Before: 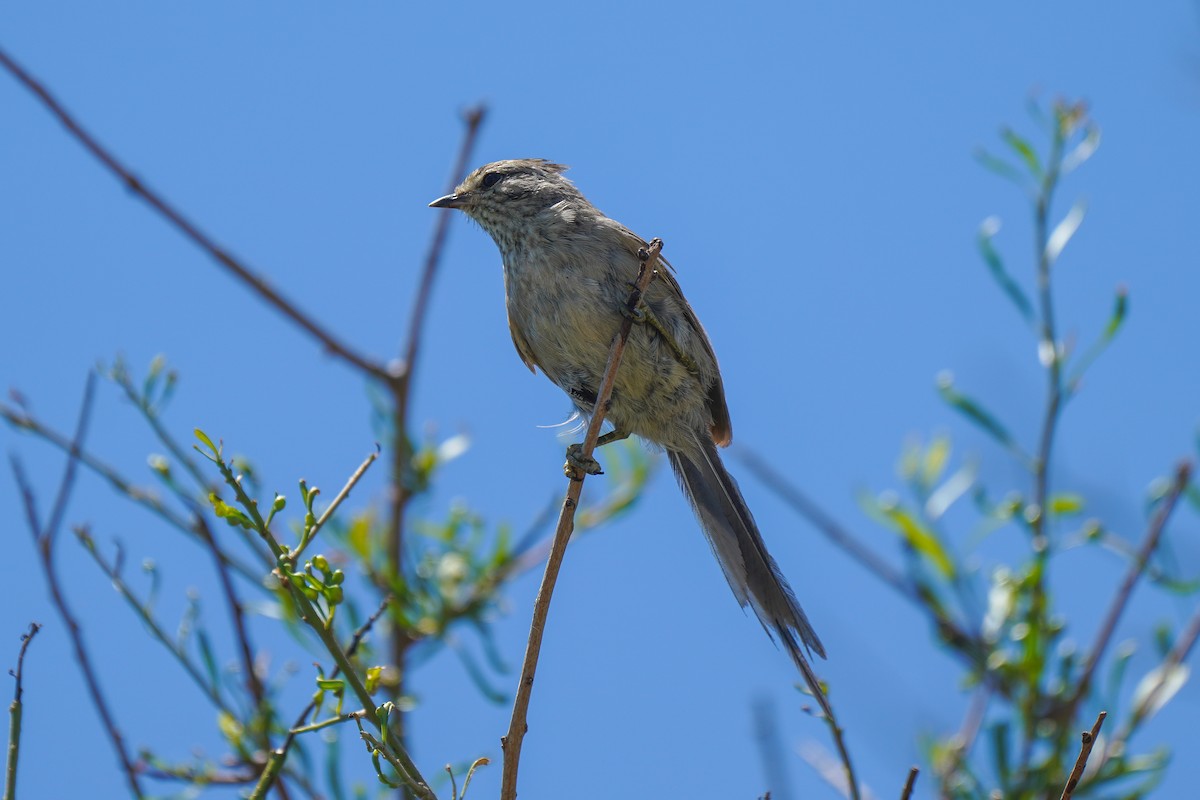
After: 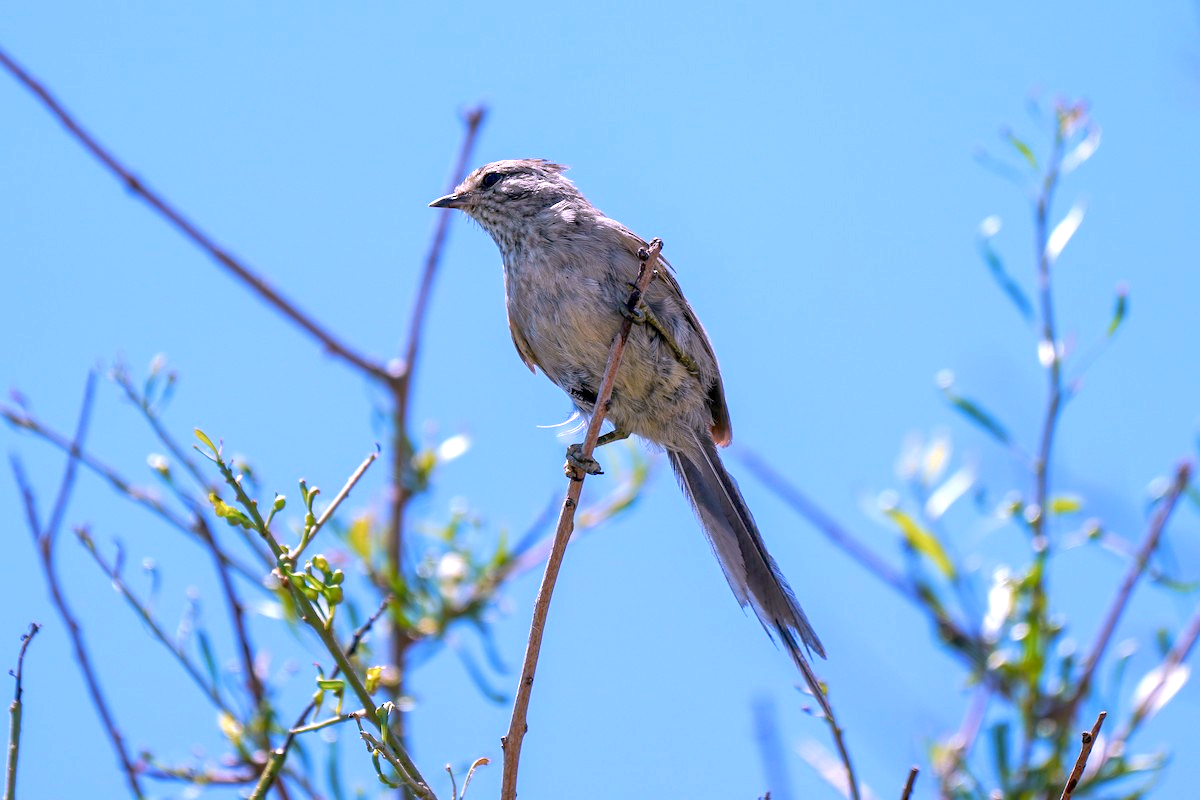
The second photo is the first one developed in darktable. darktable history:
exposure: black level correction 0.01, exposure 1 EV, compensate highlight preservation false
color correction: highlights a* 15.39, highlights b* -20.48
